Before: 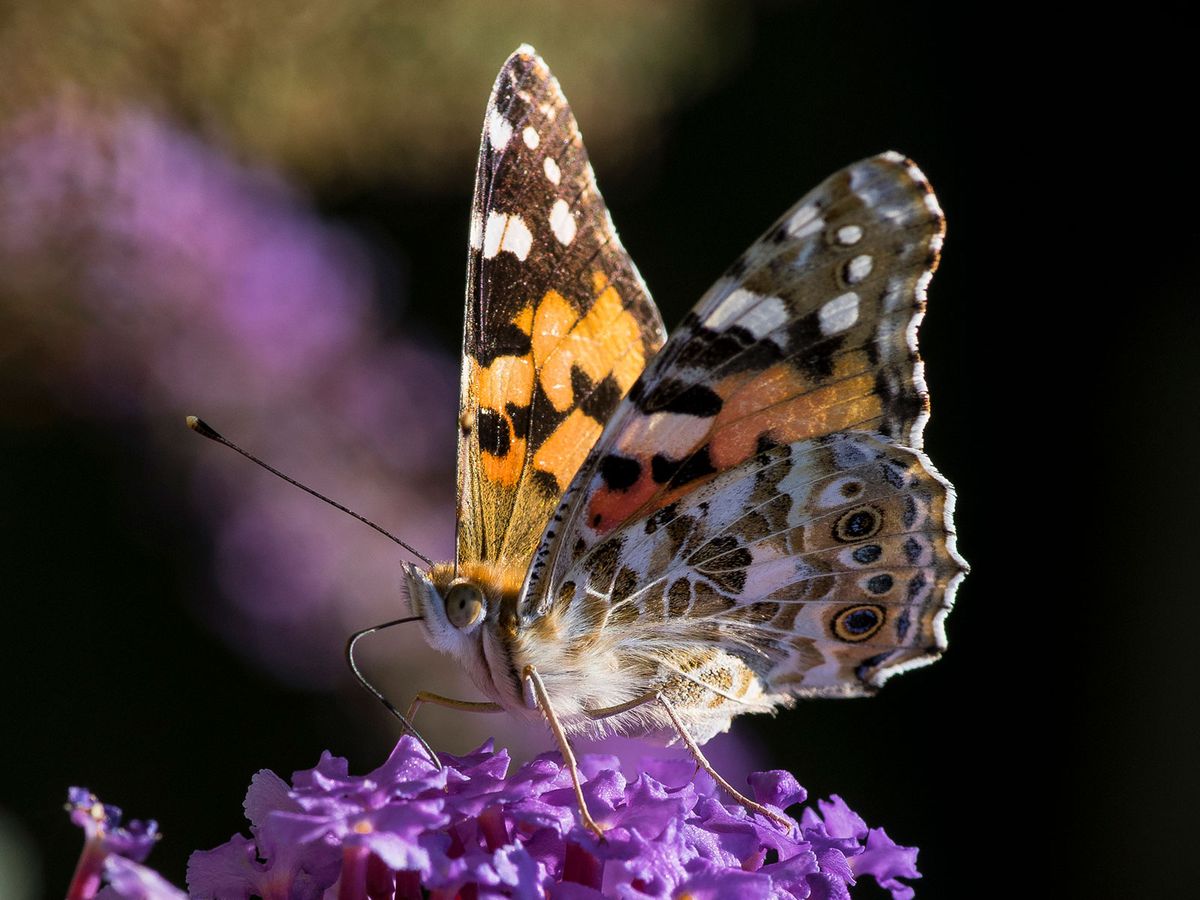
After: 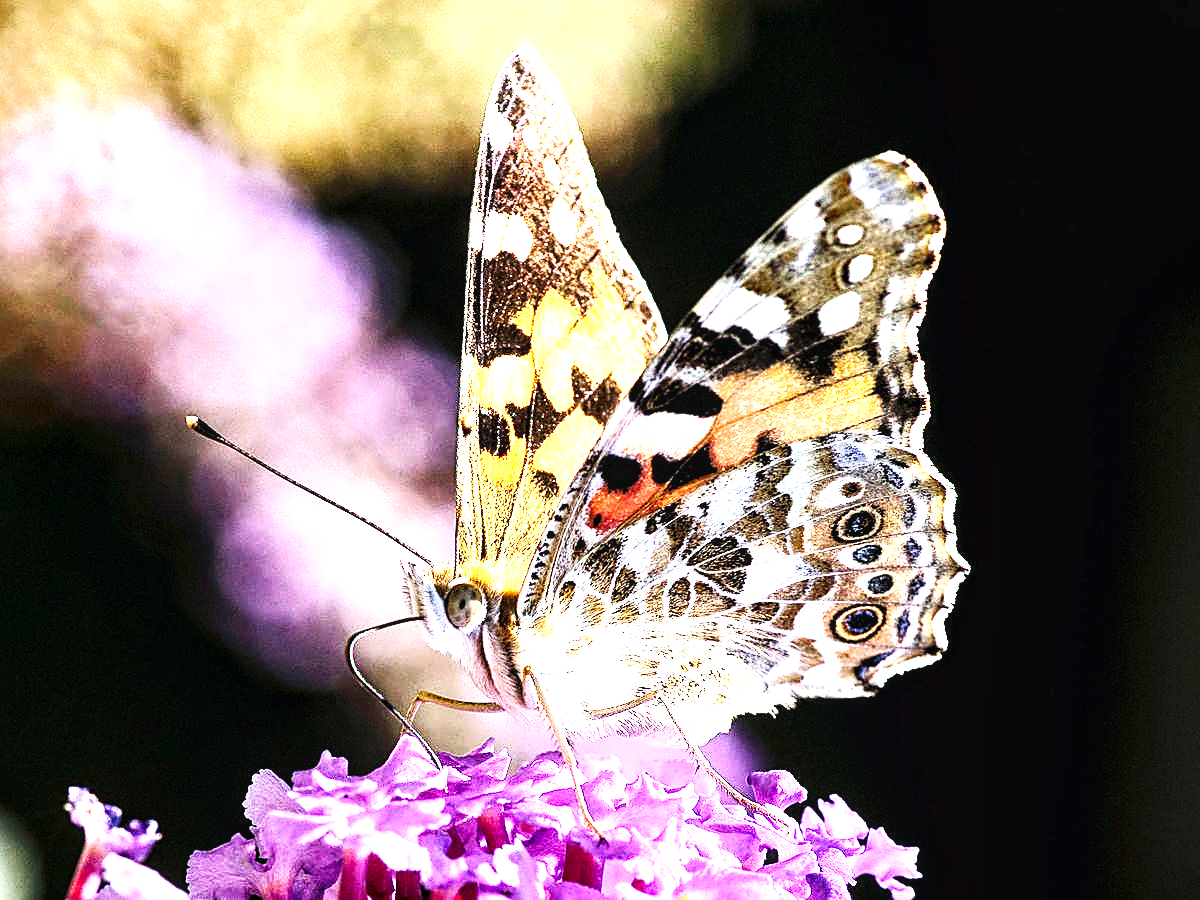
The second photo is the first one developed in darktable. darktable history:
local contrast: highlights 98%, shadows 89%, detail 160%, midtone range 0.2
exposure: exposure 0.948 EV, compensate exposure bias true, compensate highlight preservation false
tone equalizer: -8 EV 0.02 EV, -7 EV -0.01 EV, -6 EV 0.009 EV, -5 EV 0.041 EV, -4 EV 0.272 EV, -3 EV 0.674 EV, -2 EV 0.577 EV, -1 EV 0.17 EV, +0 EV 0.042 EV, edges refinement/feathering 500, mask exposure compensation -1.57 EV, preserve details no
base curve: curves: ch0 [(0, 0.003) (0.001, 0.002) (0.006, 0.004) (0.02, 0.022) (0.048, 0.086) (0.094, 0.234) (0.162, 0.431) (0.258, 0.629) (0.385, 0.8) (0.548, 0.918) (0.751, 0.988) (1, 1)], preserve colors none
sharpen: amount 0.742
shadows and highlights: shadows -11.84, white point adjustment 3.85, highlights 29.09
